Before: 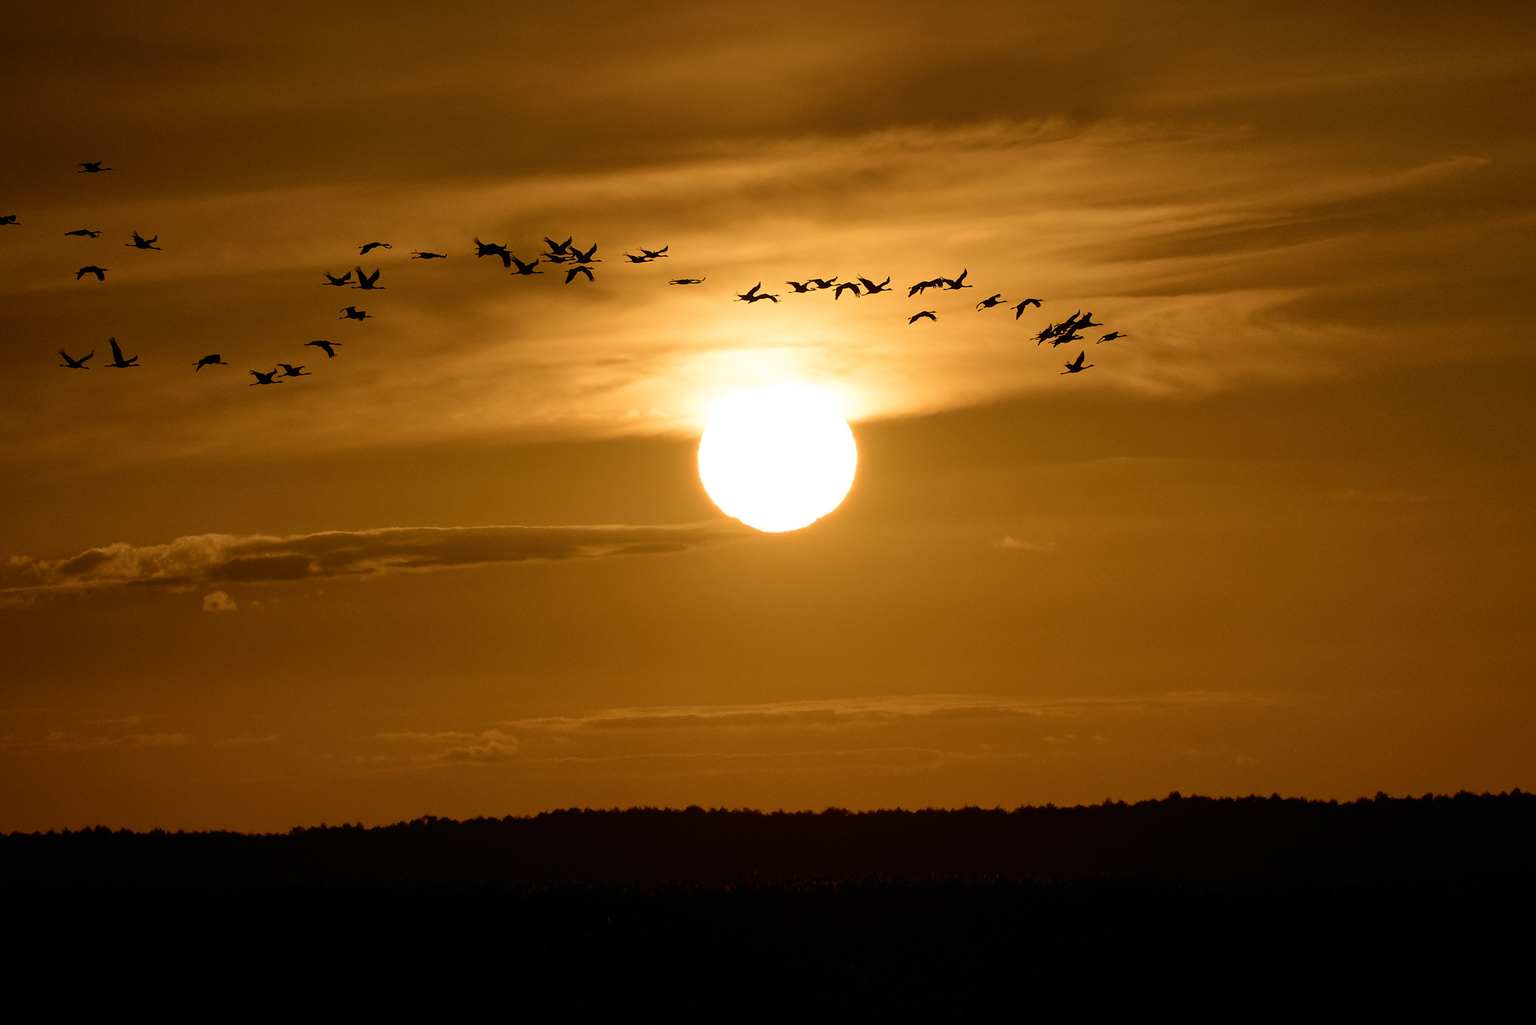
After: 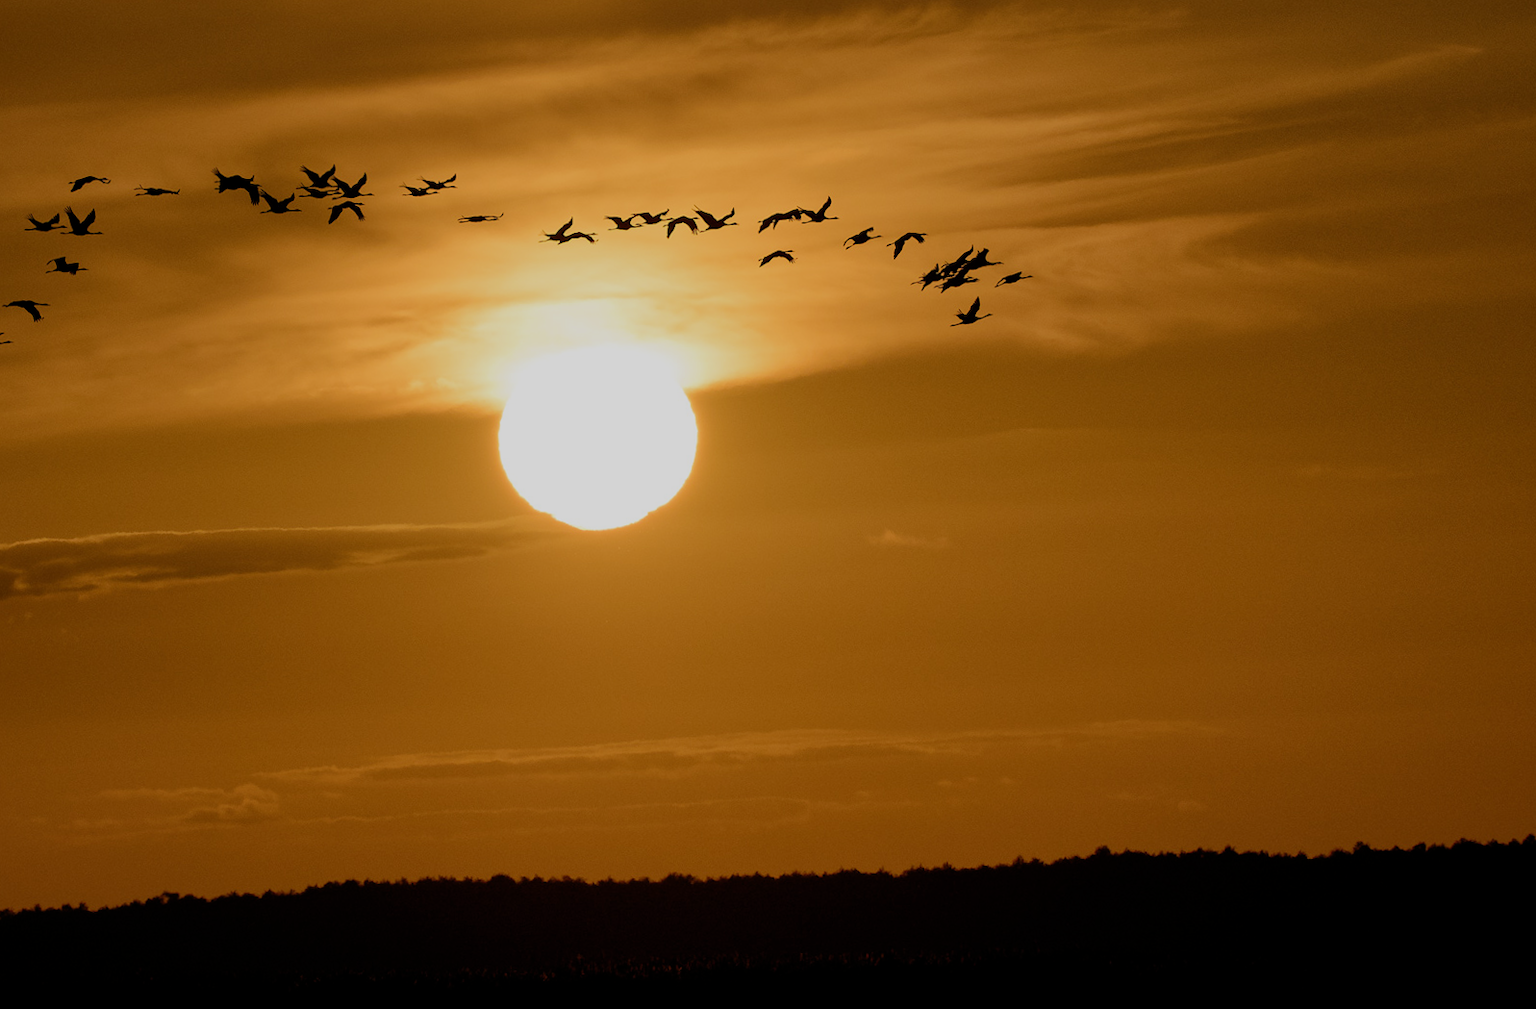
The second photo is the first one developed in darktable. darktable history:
rotate and perspective: rotation -1°, crop left 0.011, crop right 0.989, crop top 0.025, crop bottom 0.975
crop: left 19.159%, top 9.58%, bottom 9.58%
filmic rgb: middle gray luminance 18.42%, black relative exposure -10.5 EV, white relative exposure 3.4 EV, threshold 6 EV, target black luminance 0%, hardness 6.03, latitude 99%, contrast 0.847, shadows ↔ highlights balance 0.505%, add noise in highlights 0, preserve chrominance max RGB, color science v3 (2019), use custom middle-gray values true, iterations of high-quality reconstruction 0, contrast in highlights soft, enable highlight reconstruction true
